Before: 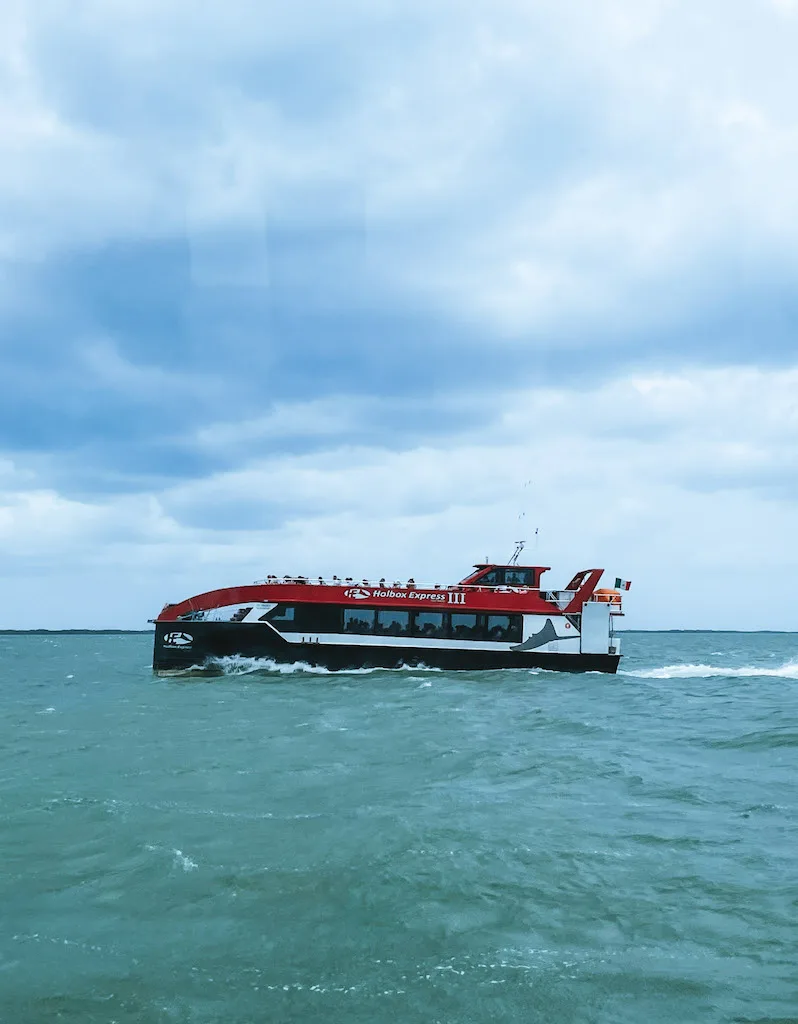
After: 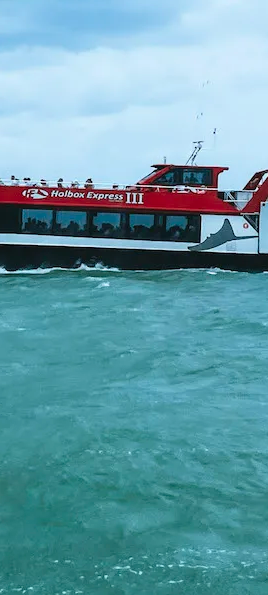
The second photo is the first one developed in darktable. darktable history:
crop: left 40.466%, top 39.107%, right 25.914%, bottom 2.75%
